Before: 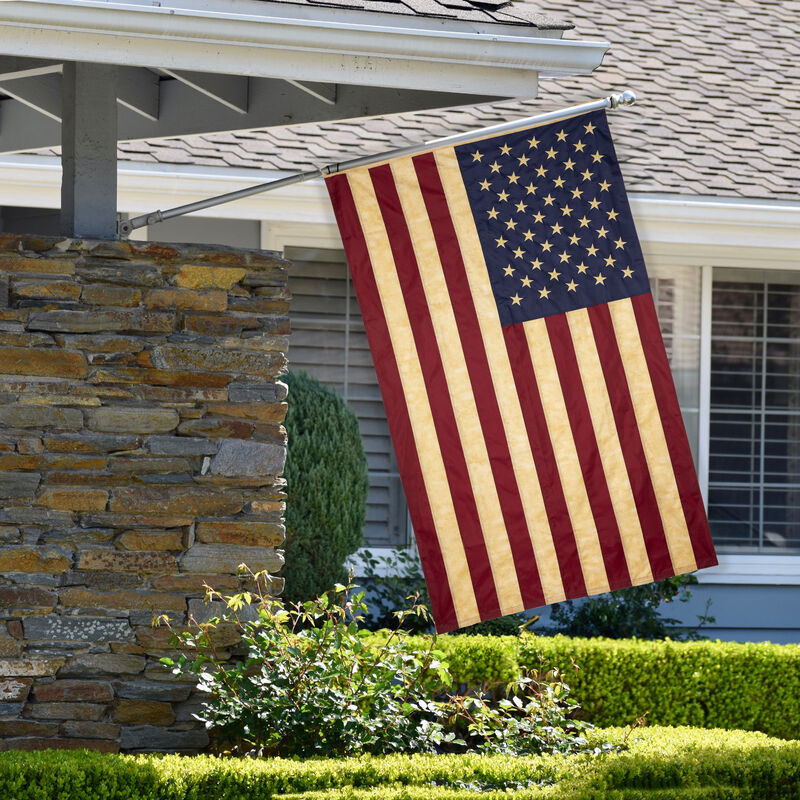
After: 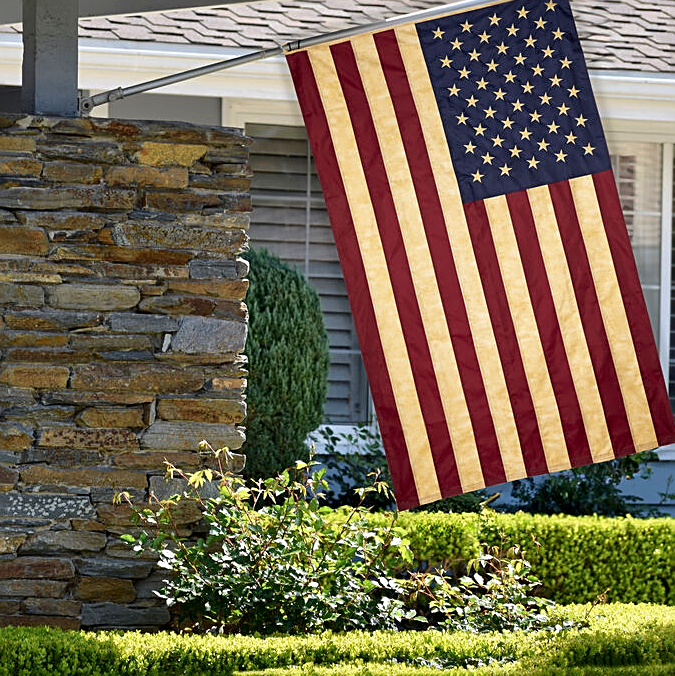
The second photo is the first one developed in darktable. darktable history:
velvia: strength 16.48%
crop and rotate: left 4.943%, top 15.408%, right 10.656%
local contrast: mode bilateral grid, contrast 20, coarseness 50, detail 140%, midtone range 0.2
sharpen: on, module defaults
